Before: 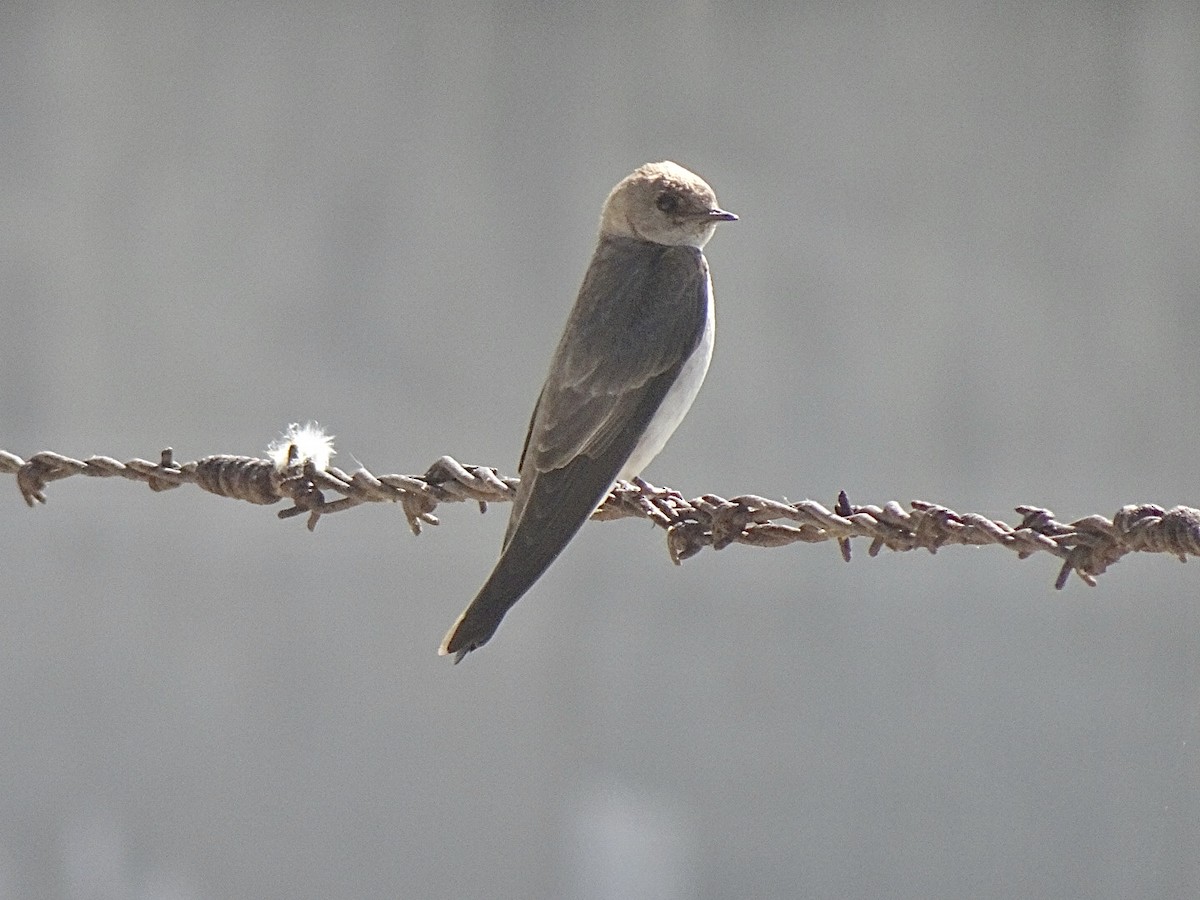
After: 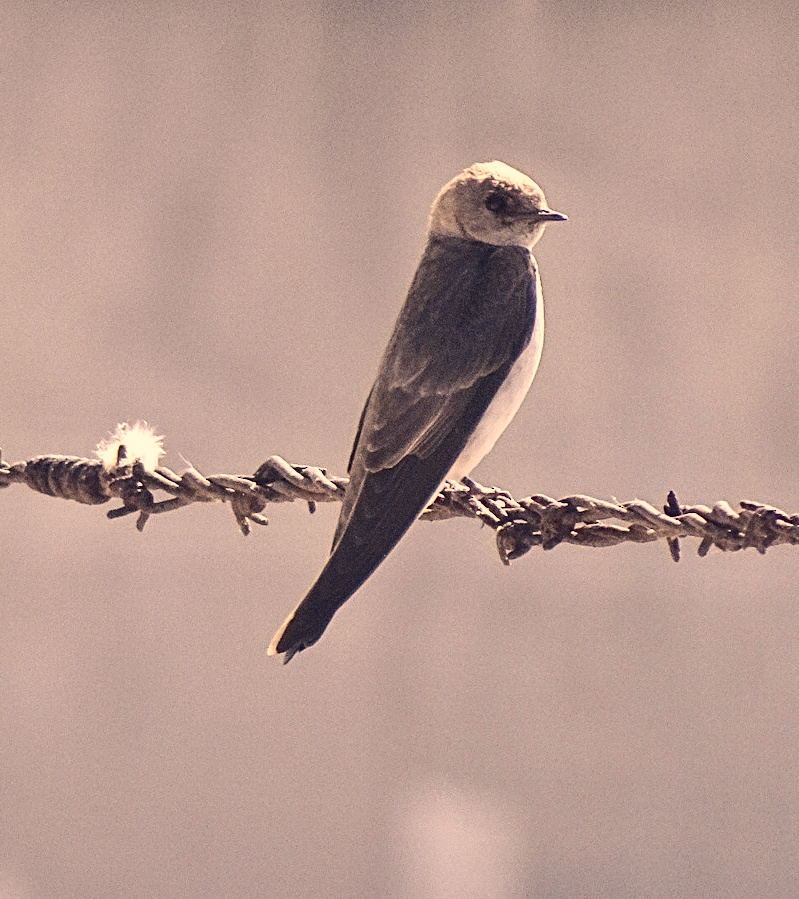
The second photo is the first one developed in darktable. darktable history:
crop and rotate: left 14.292%, right 19.041%
contrast brightness saturation: contrast 0.28
local contrast: highlights 100%, shadows 100%, detail 120%, midtone range 0.2
color correction: highlights a* 19.59, highlights b* 27.49, shadows a* 3.46, shadows b* -17.28, saturation 0.73
